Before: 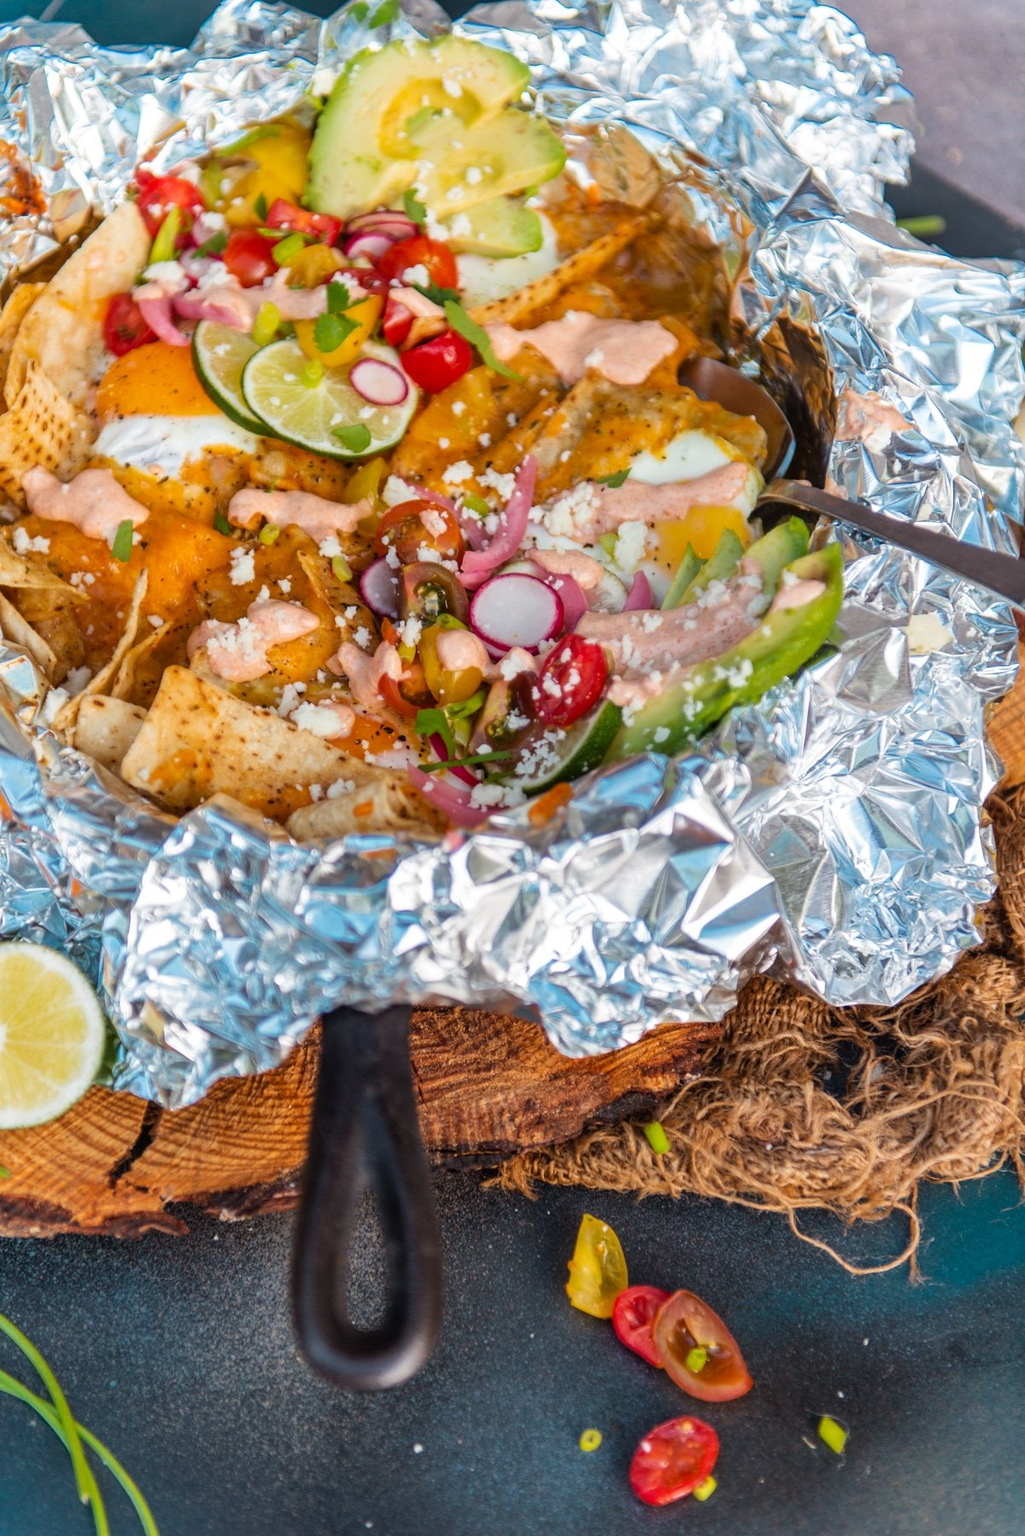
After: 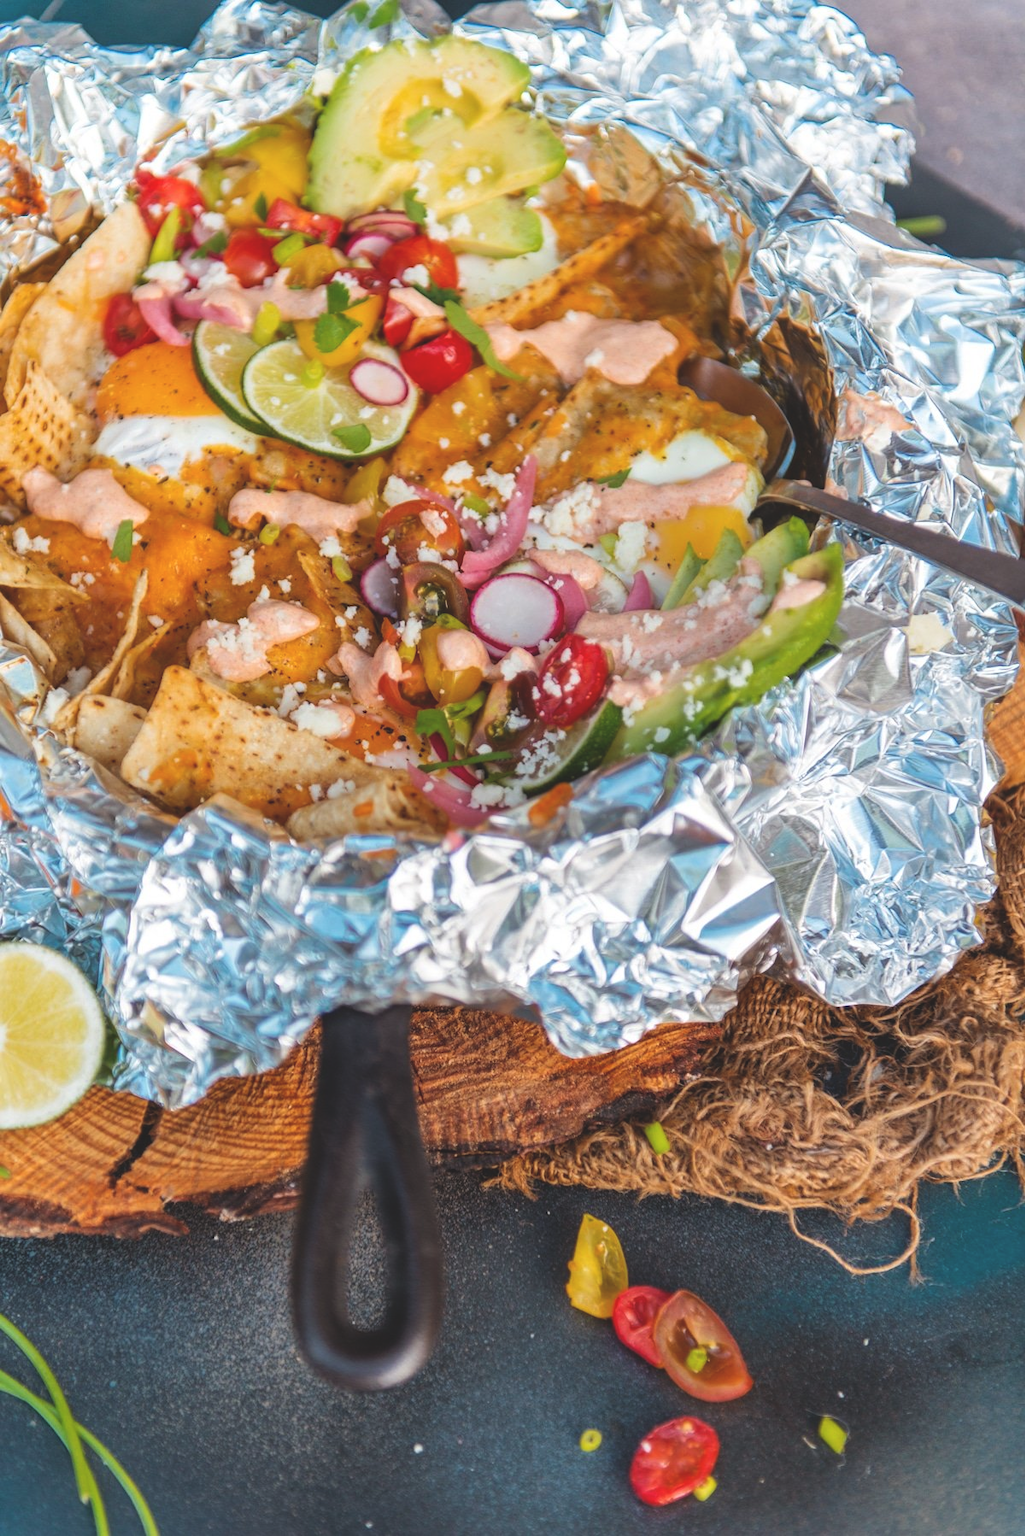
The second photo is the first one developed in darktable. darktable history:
exposure: black level correction -0.015, compensate exposure bias true, compensate highlight preservation false
